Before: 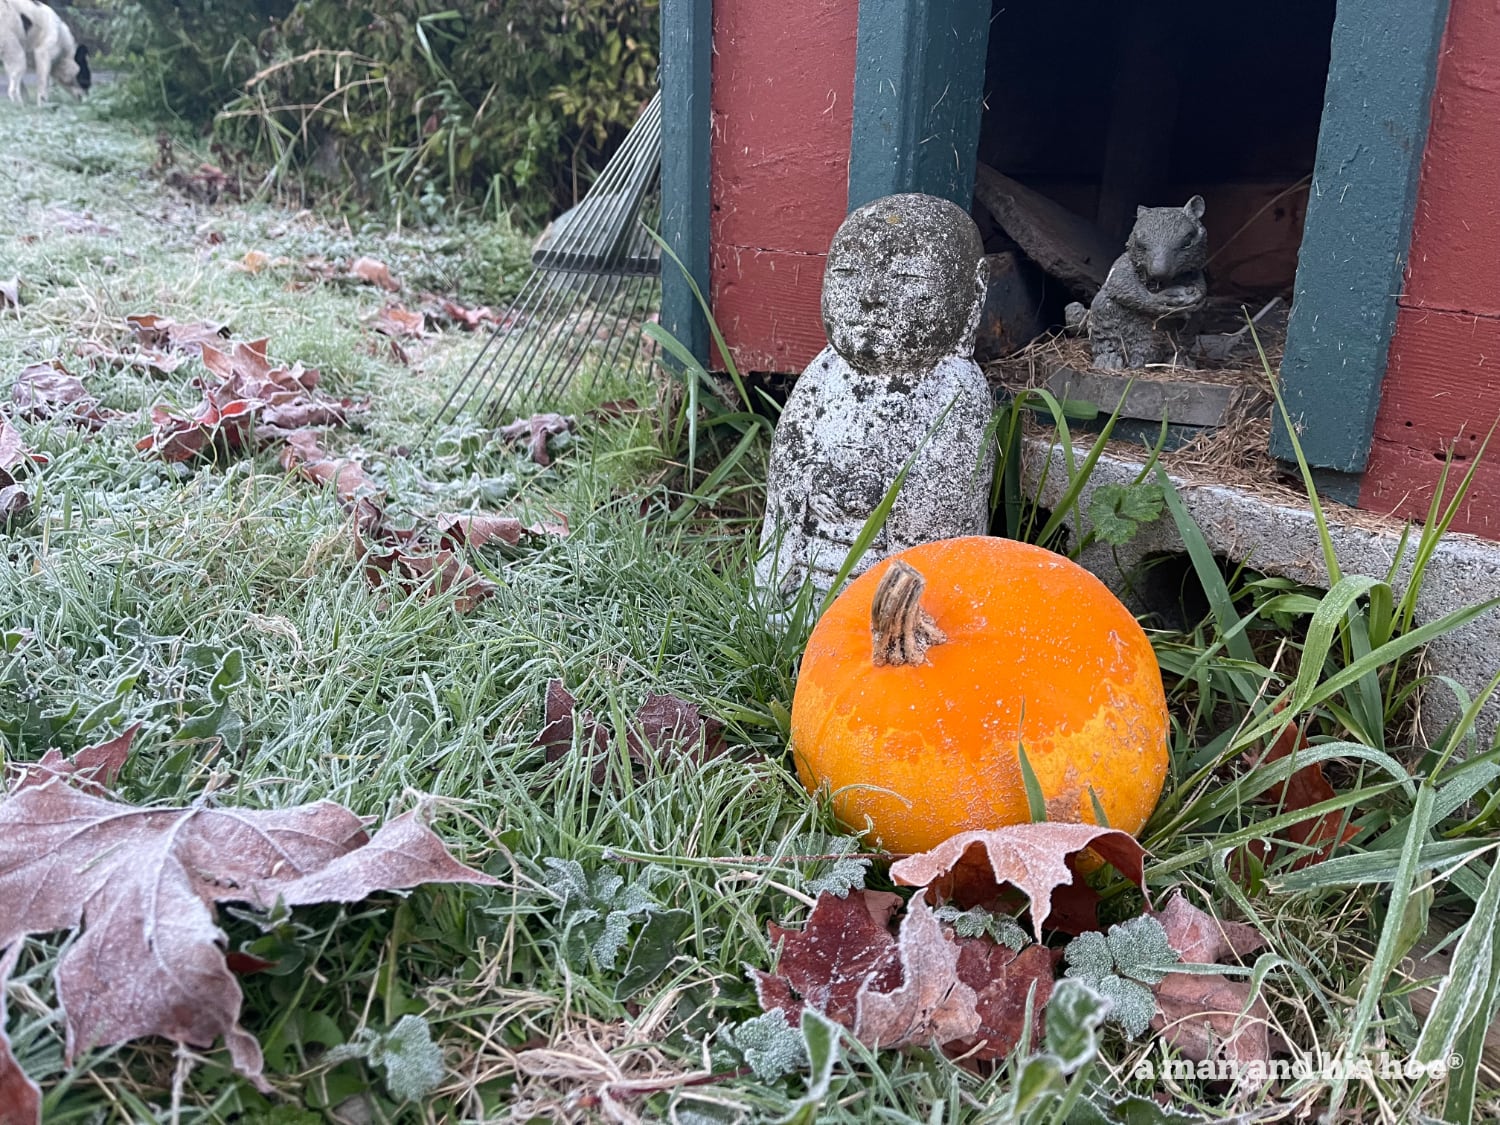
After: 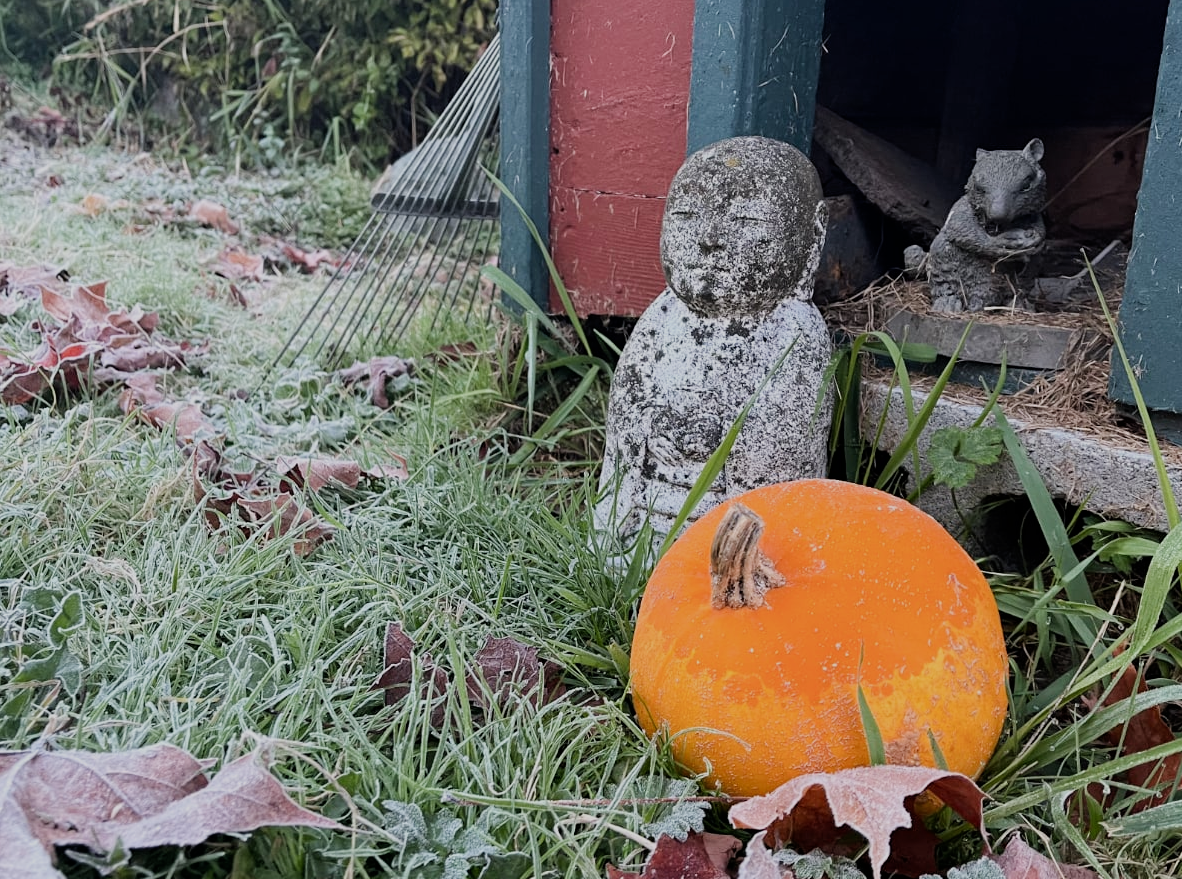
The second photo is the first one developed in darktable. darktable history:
filmic rgb: black relative exposure -16 EV, white relative exposure 6.92 EV, hardness 4.7
crop and rotate: left 10.77%, top 5.1%, right 10.41%, bottom 16.76%
